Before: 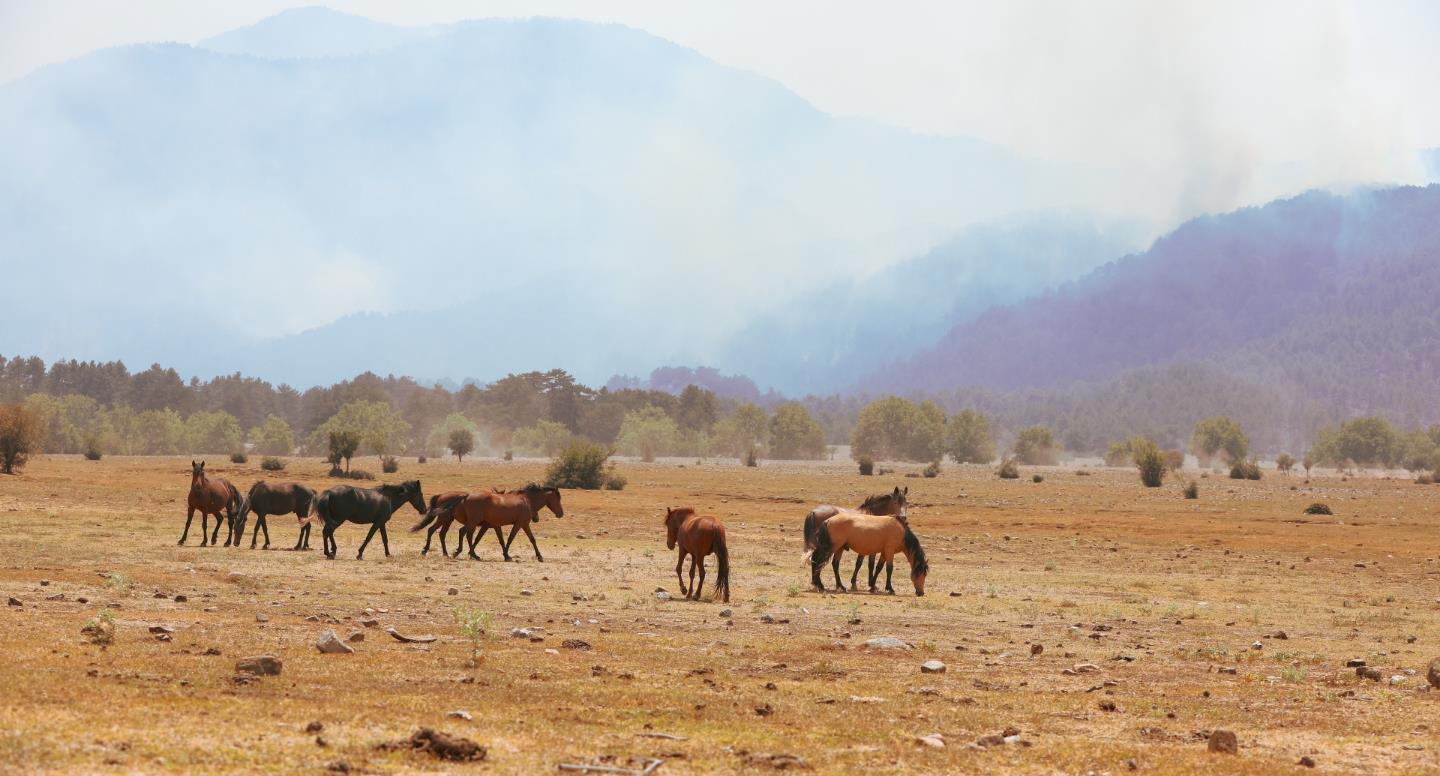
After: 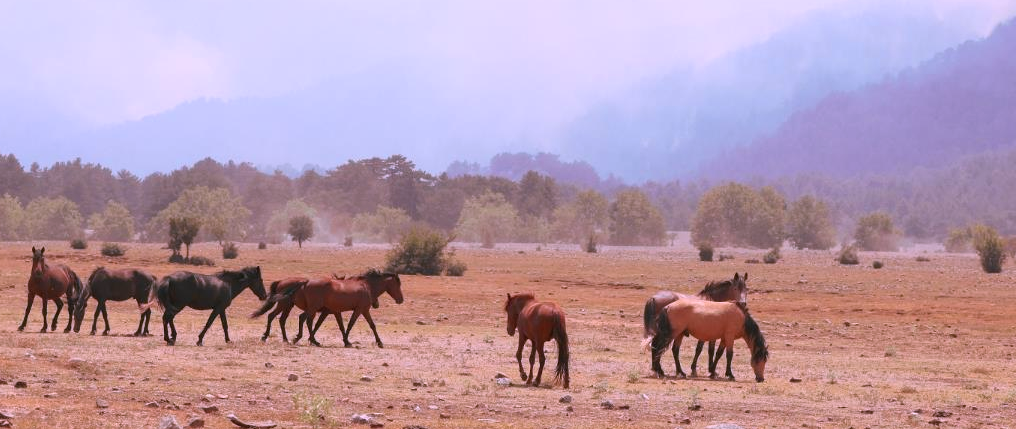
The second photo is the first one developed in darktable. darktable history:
crop: left 11.123%, top 27.61%, right 18.3%, bottom 17.034%
color correction: highlights a* 15.46, highlights b* -20.56
